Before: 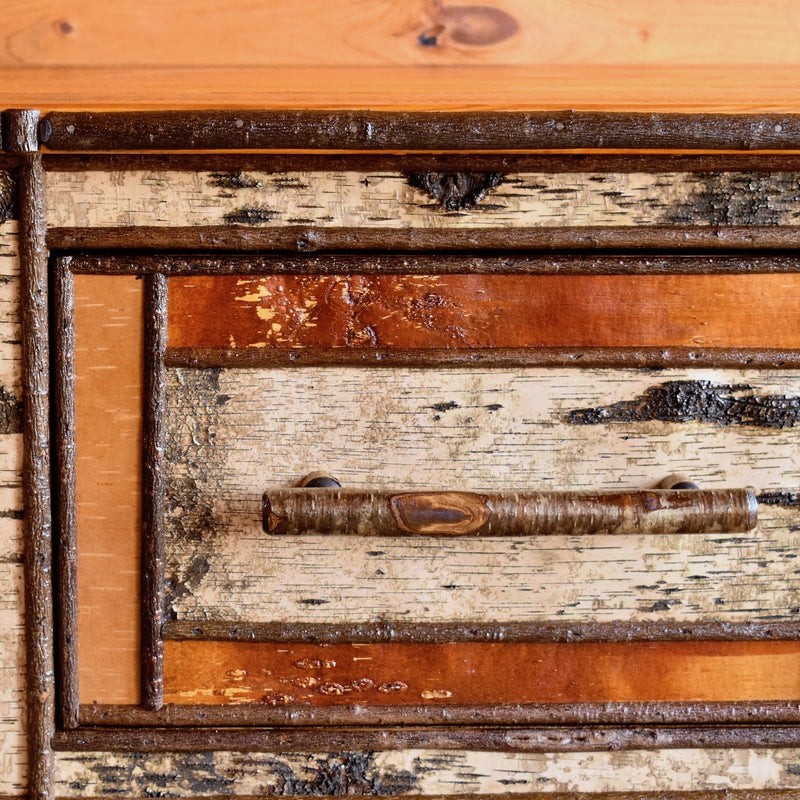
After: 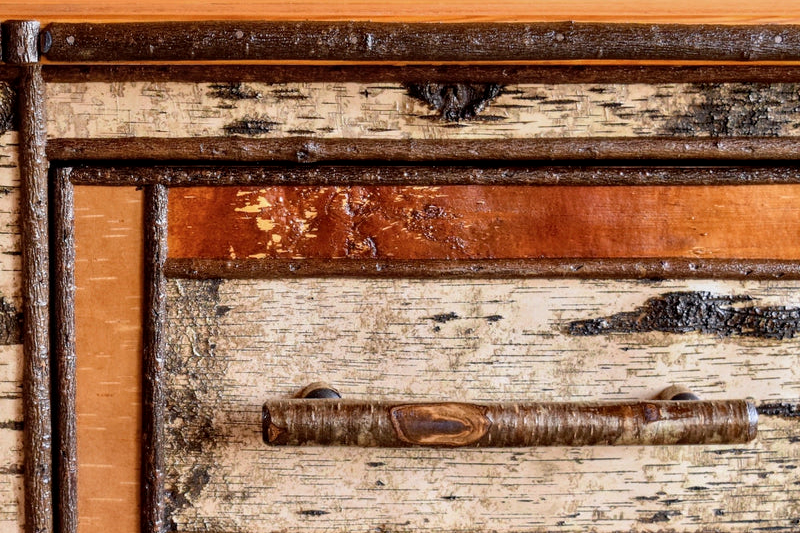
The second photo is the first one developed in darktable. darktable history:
crop: top 11.166%, bottom 22.168%
local contrast: on, module defaults
